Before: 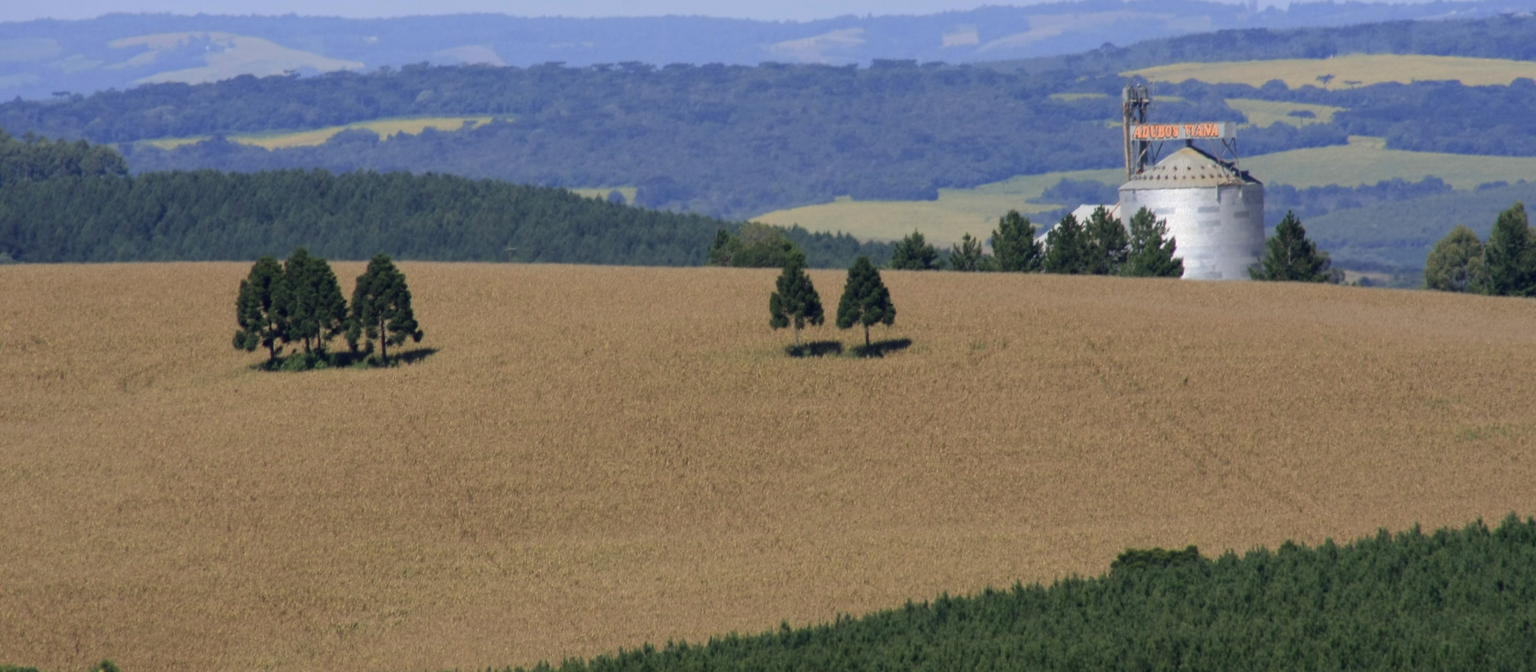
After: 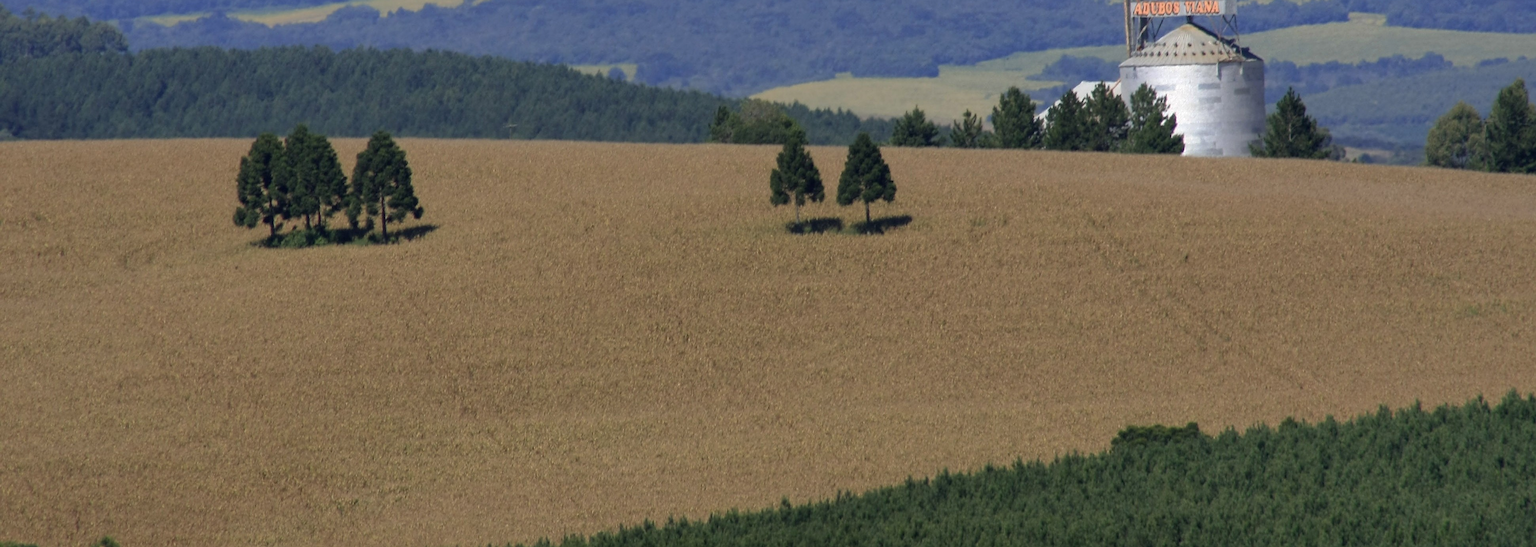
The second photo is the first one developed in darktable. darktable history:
tone equalizer: -7 EV -0.63 EV, -6 EV 1 EV, -5 EV -0.45 EV, -4 EV 0.43 EV, -3 EV 0.41 EV, -2 EV 0.15 EV, -1 EV -0.15 EV, +0 EV -0.39 EV, smoothing diameter 25%, edges refinement/feathering 10, preserve details guided filter
crop and rotate: top 18.507%
sharpen: on, module defaults
